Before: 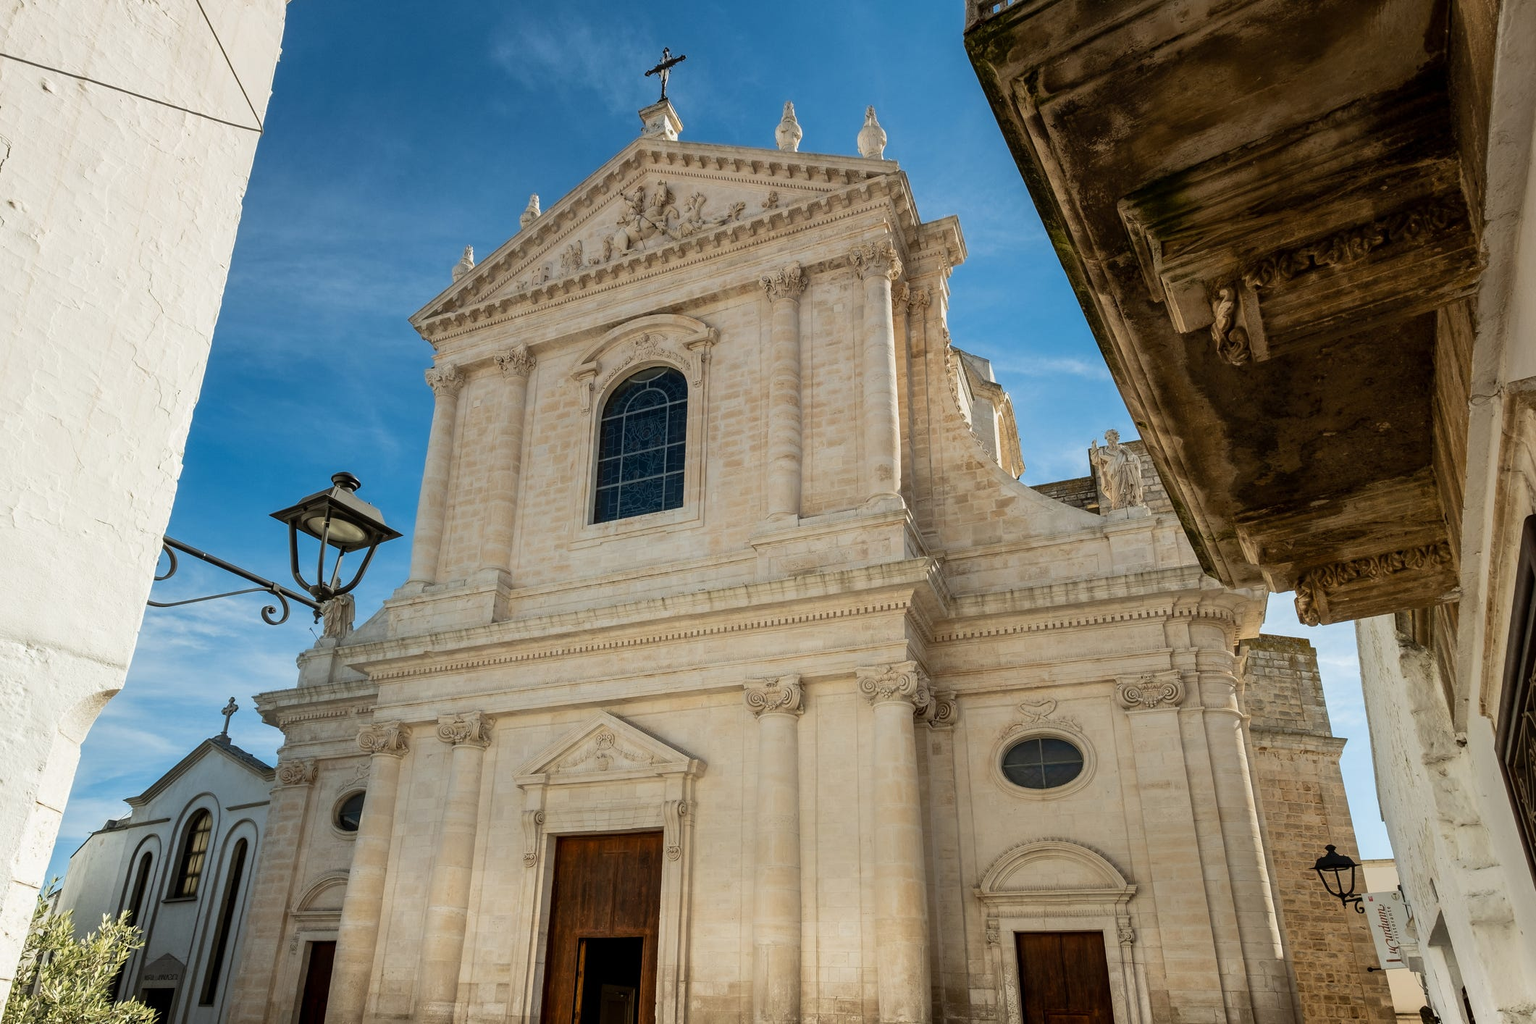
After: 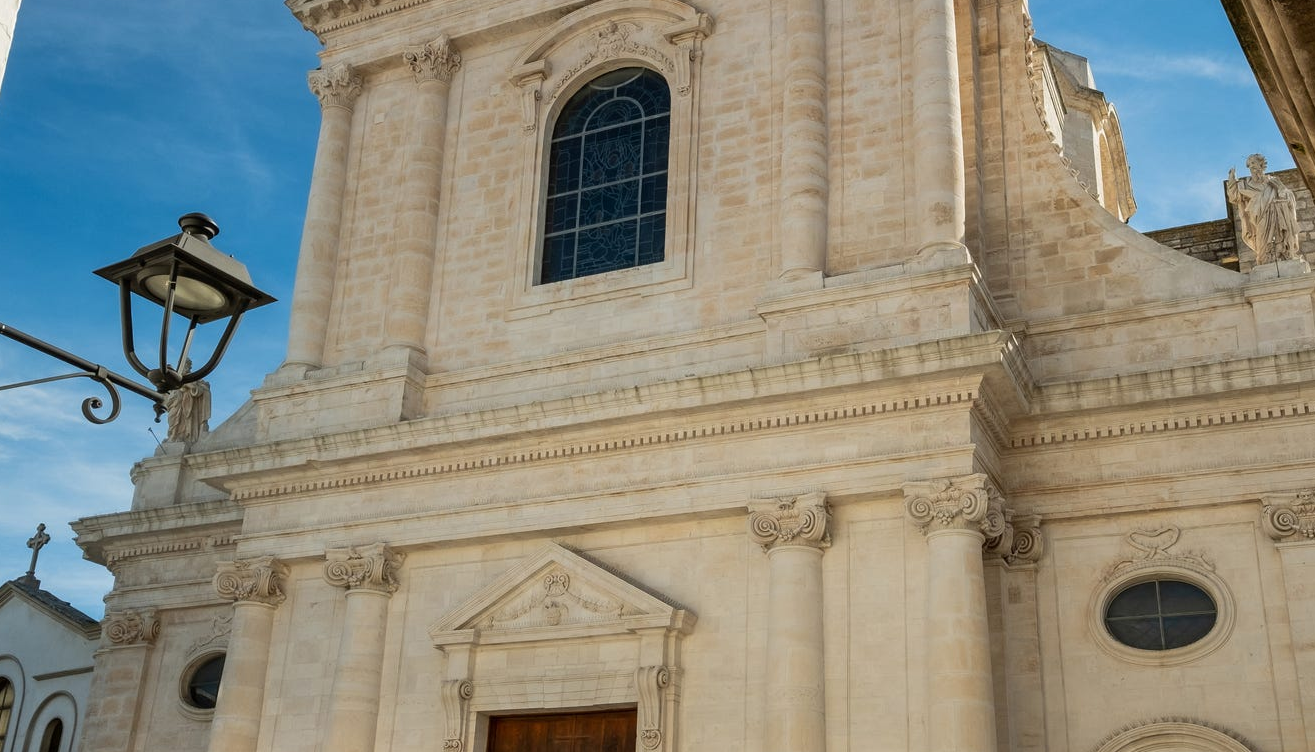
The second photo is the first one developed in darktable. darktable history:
crop: left 13.197%, top 31.057%, right 24.798%, bottom 15.708%
